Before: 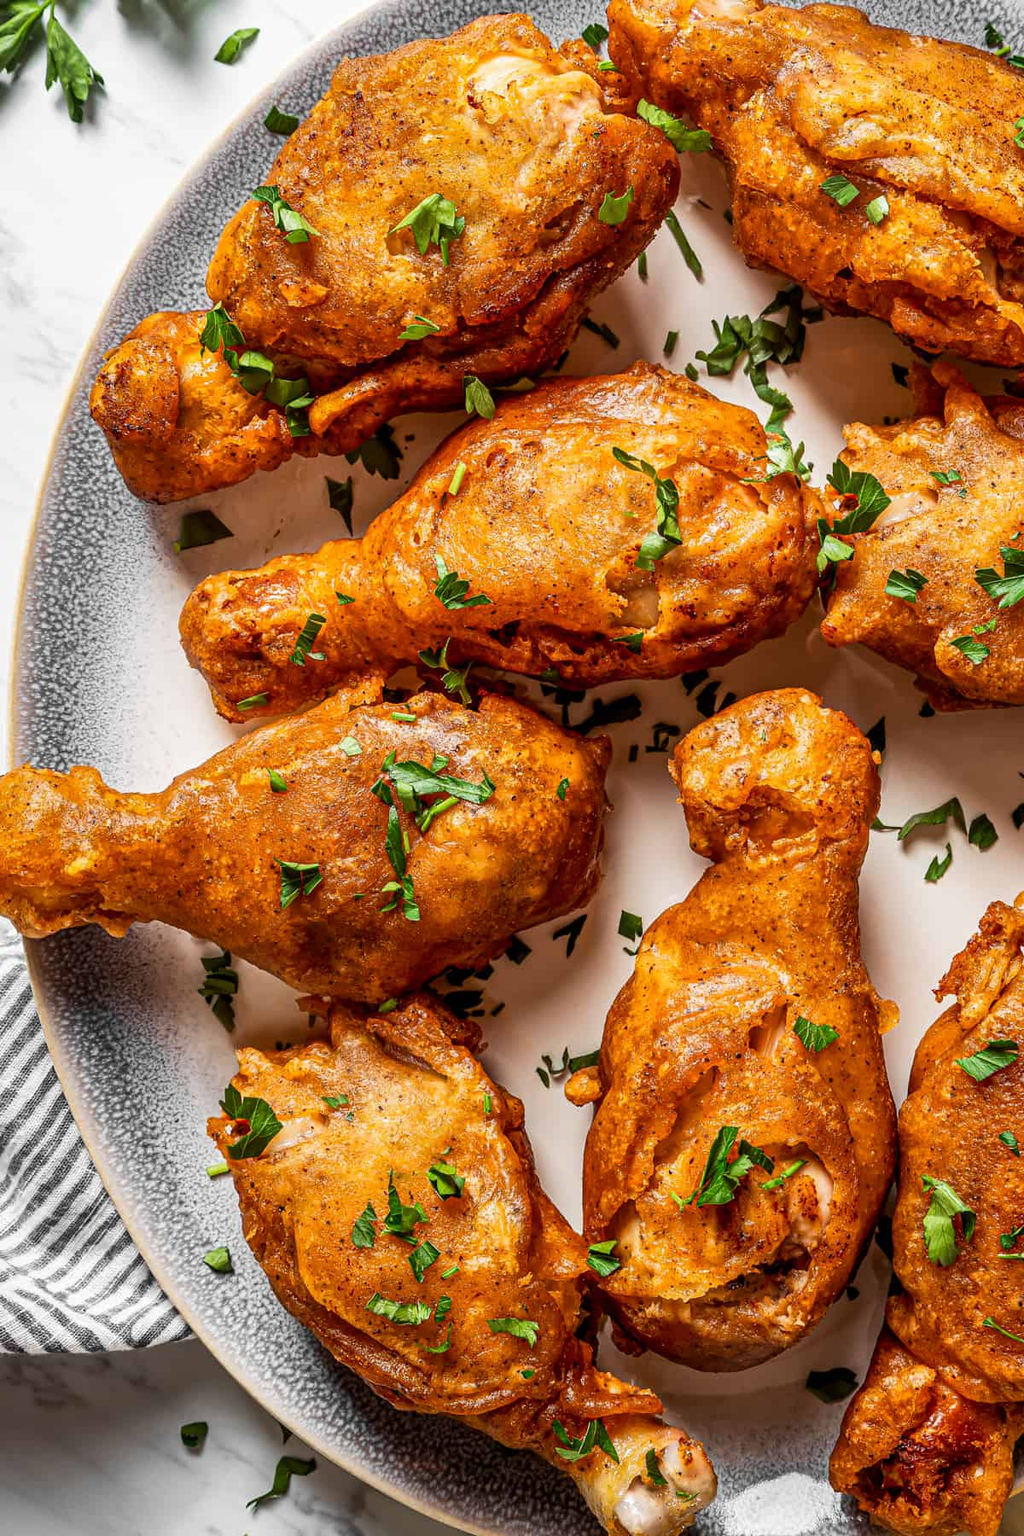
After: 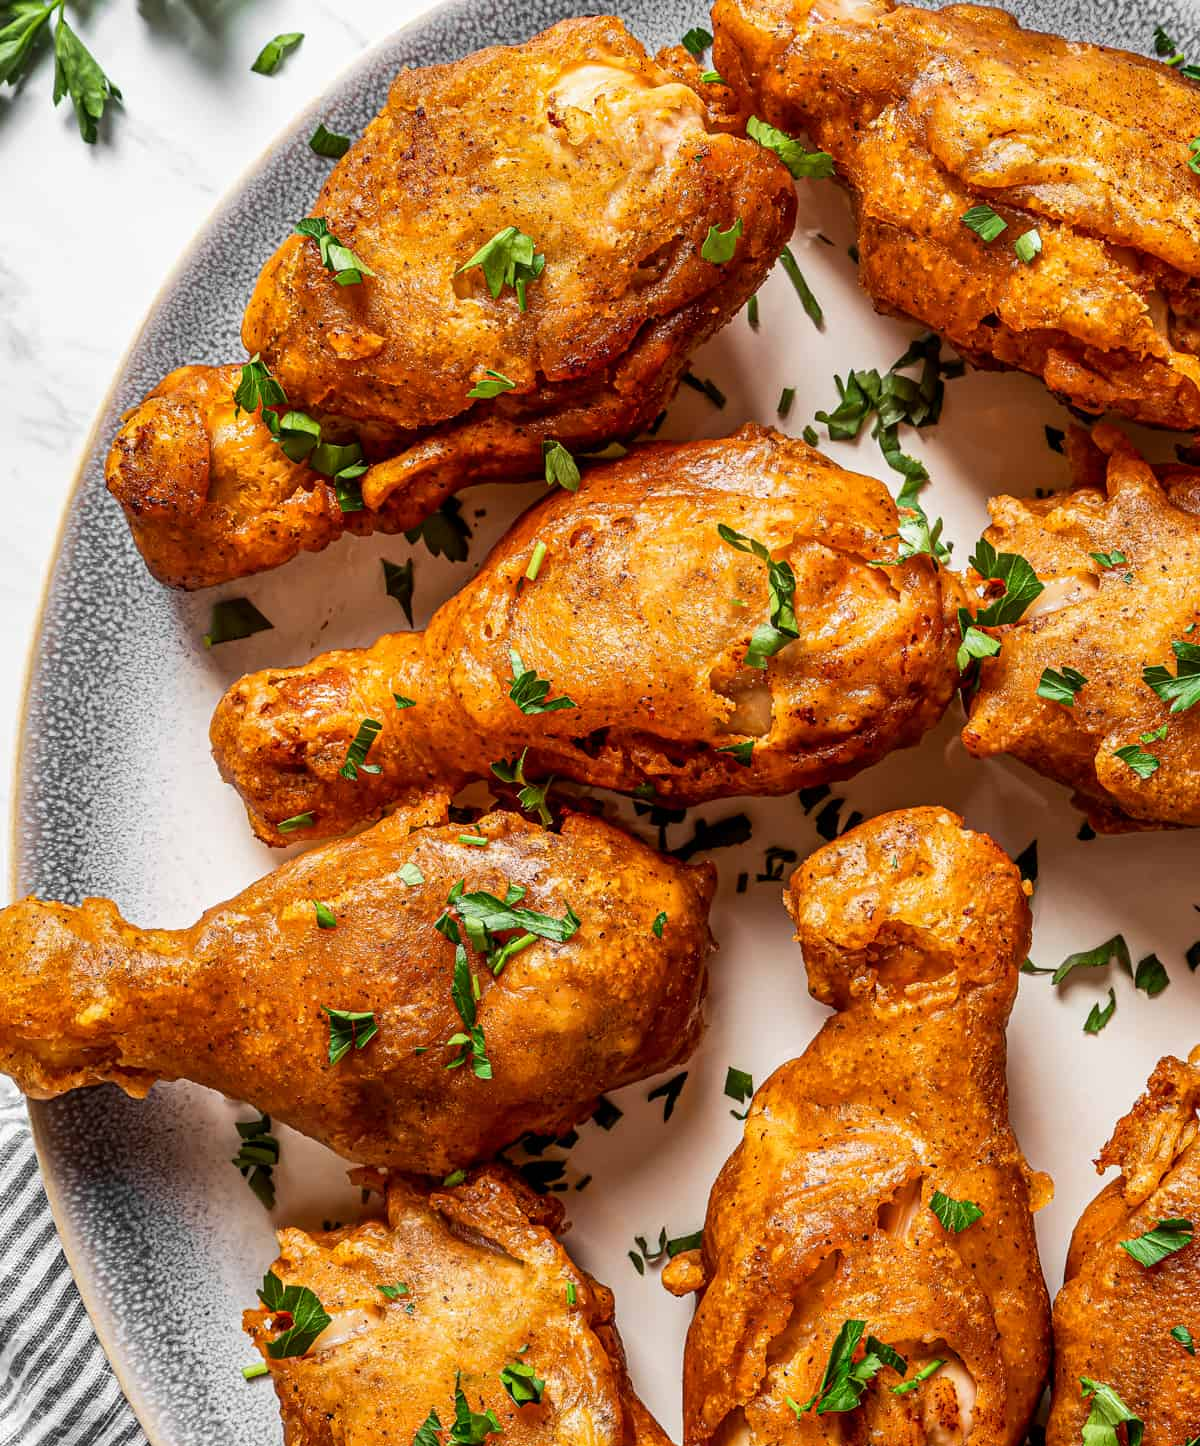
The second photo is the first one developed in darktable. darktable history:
crop: bottom 19.65%
